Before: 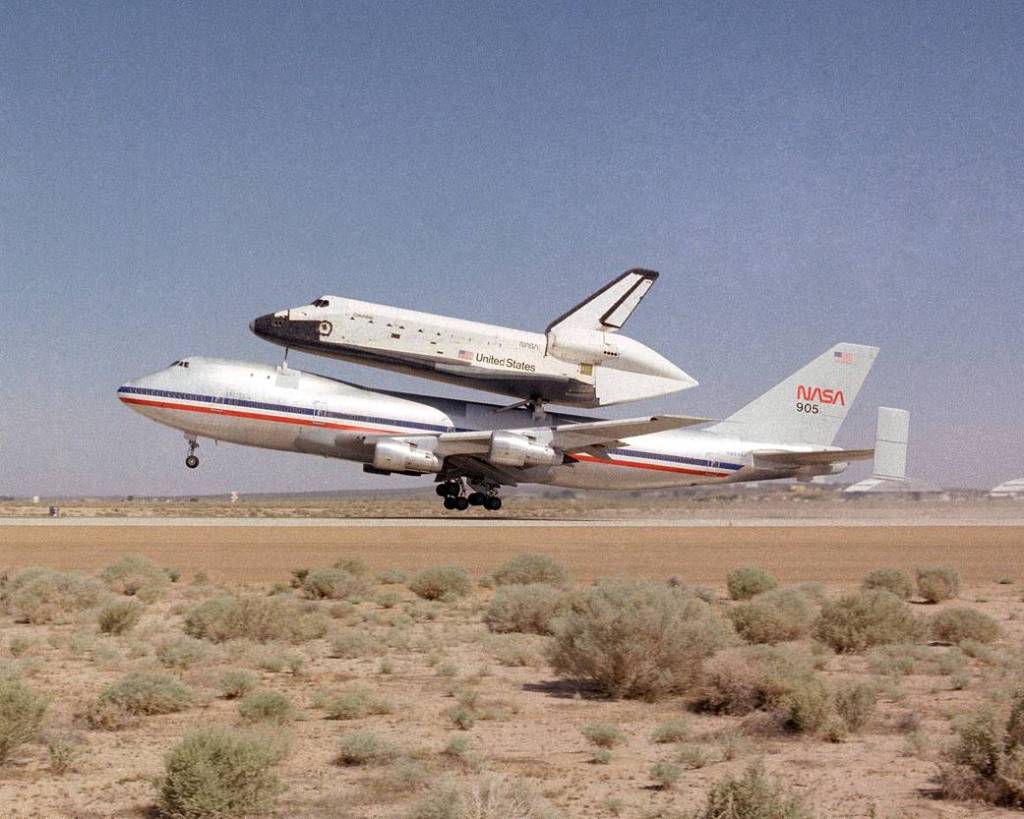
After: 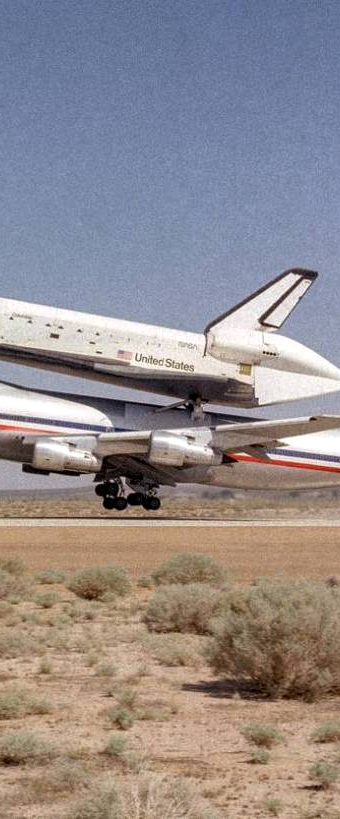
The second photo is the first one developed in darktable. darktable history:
crop: left 33.36%, right 33.36%
local contrast: on, module defaults
